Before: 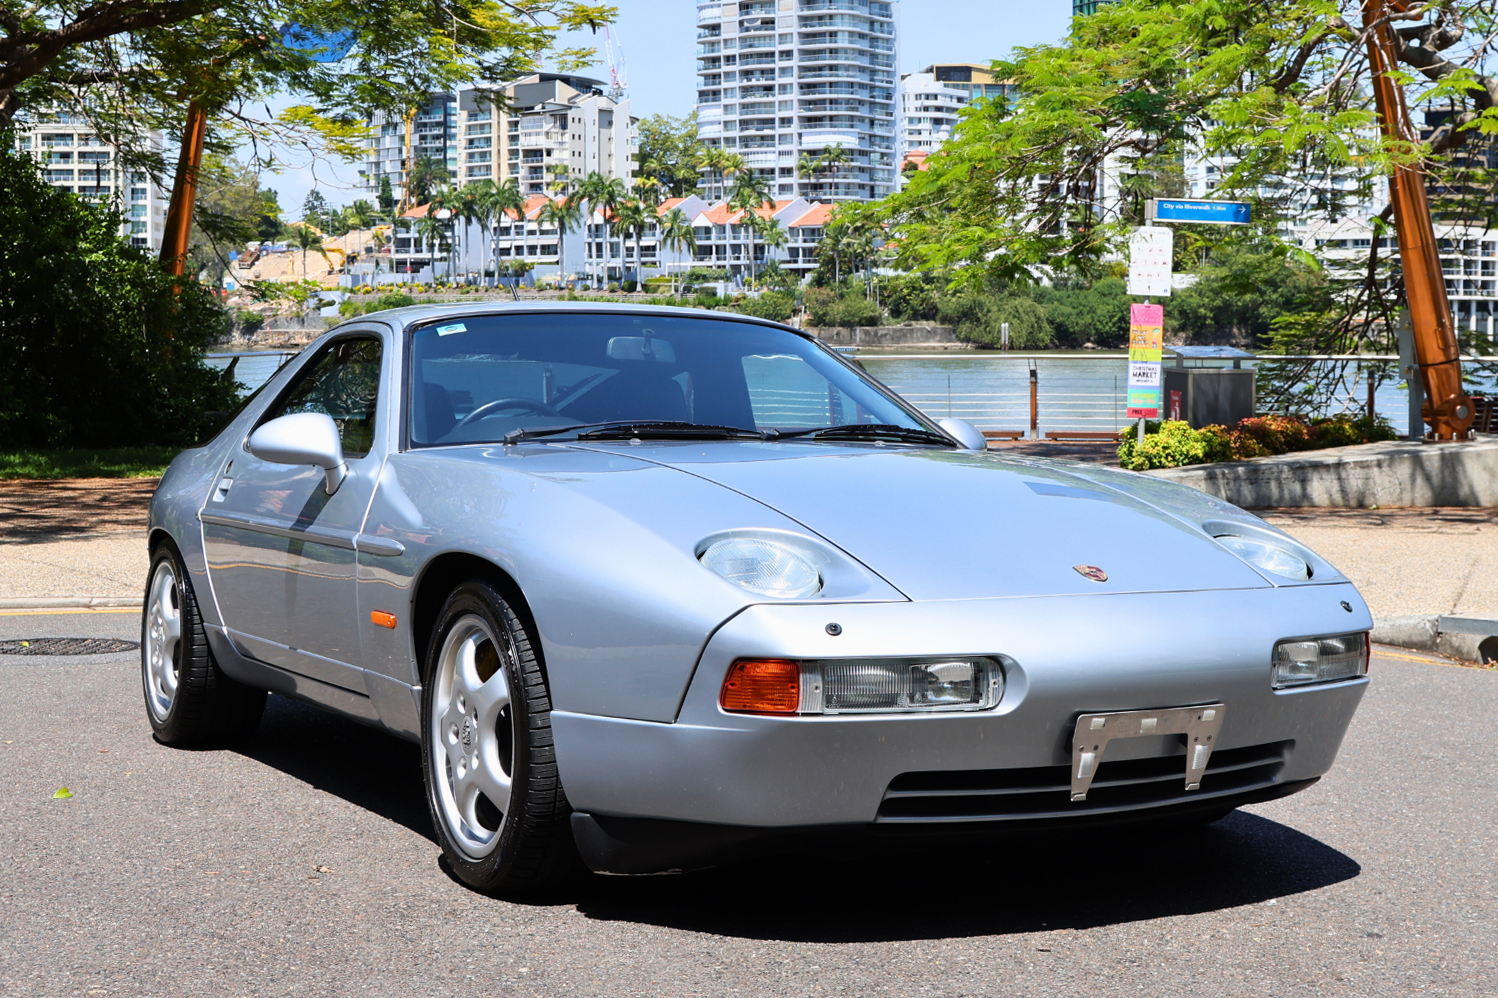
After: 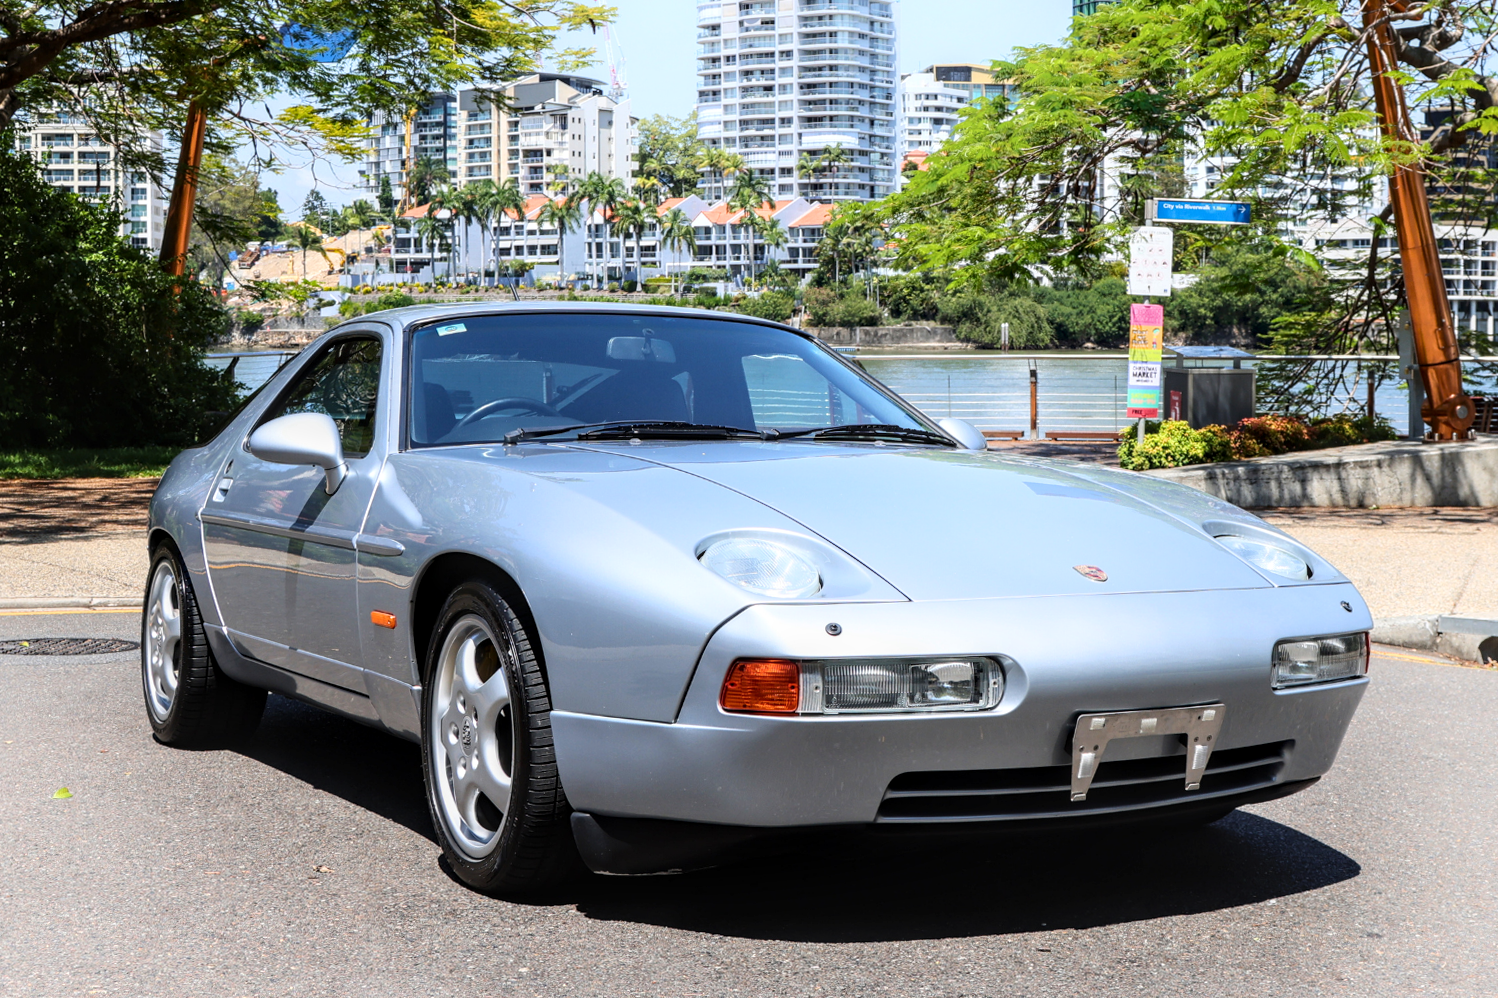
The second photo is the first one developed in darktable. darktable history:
shadows and highlights: shadows -21.3, highlights 100, soften with gaussian
local contrast: detail 130%
